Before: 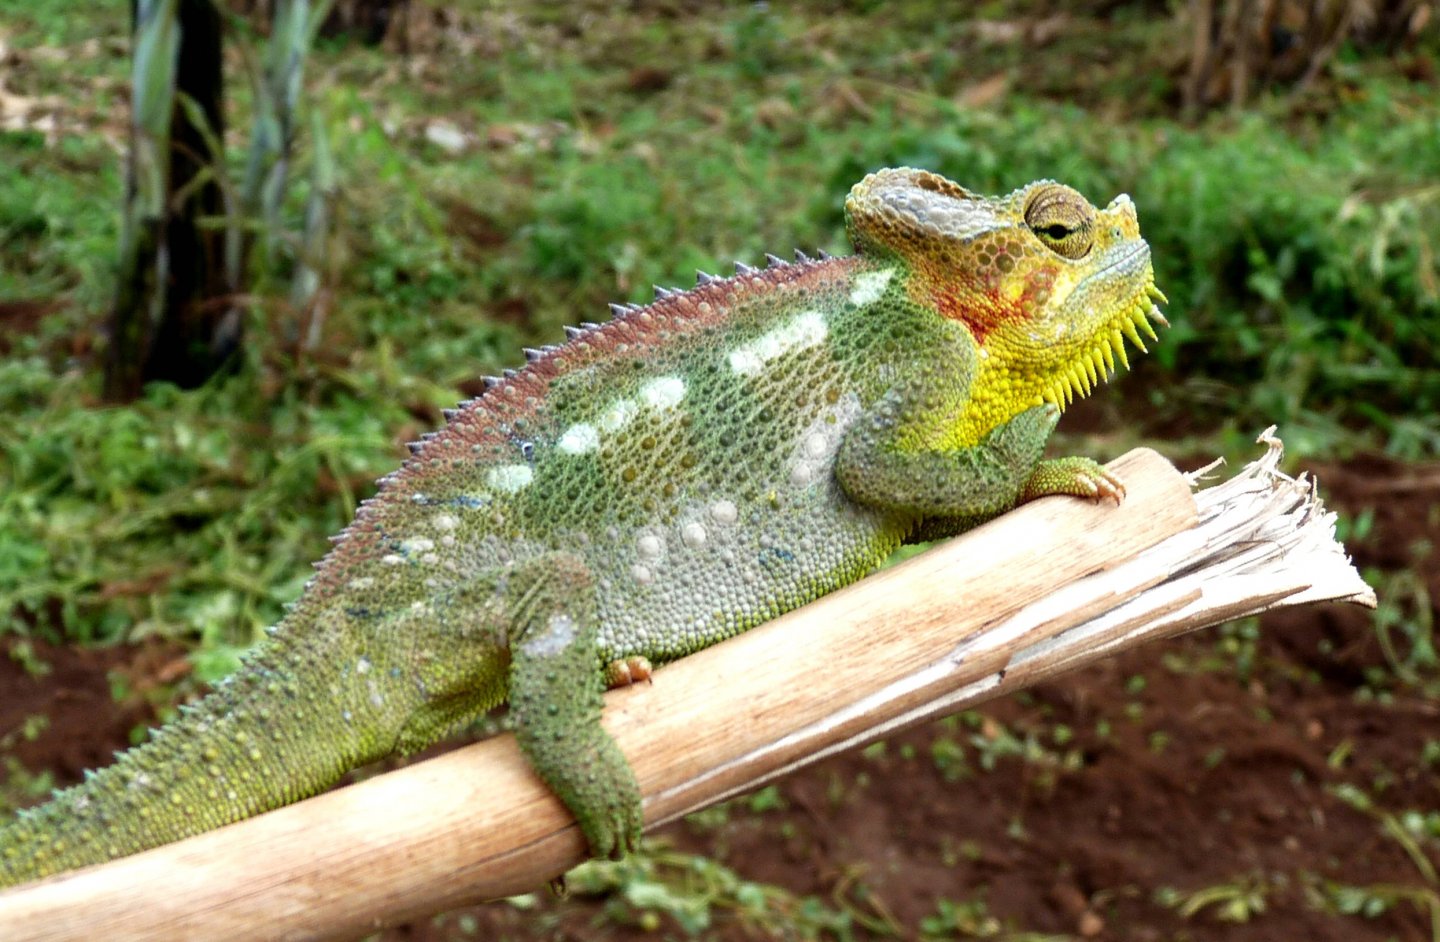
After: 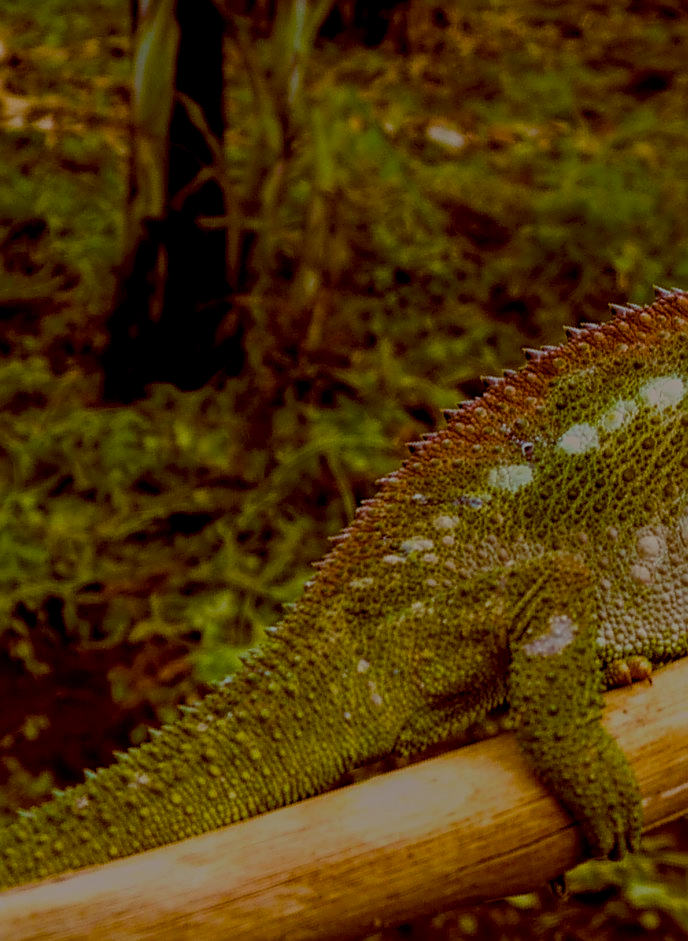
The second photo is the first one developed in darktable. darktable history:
sharpen: amount 0.465
color balance rgb: global offset › chroma 0.406%, global offset › hue 31.8°, perceptual saturation grading › global saturation 20%, perceptual saturation grading › highlights -13.958%, perceptual saturation grading › shadows 49.753%, perceptual brilliance grading › mid-tones 9.551%, perceptual brilliance grading › shadows 14.296%, global vibrance 42.543%
crop and rotate: left 0.056%, top 0%, right 52.145%
exposure: exposure -2.431 EV, compensate highlight preservation false
color correction: highlights a* -5.13, highlights b* -3.26, shadows a* 3.94, shadows b* 4.31
local contrast: highlights 75%, shadows 55%, detail 177%, midtone range 0.204
